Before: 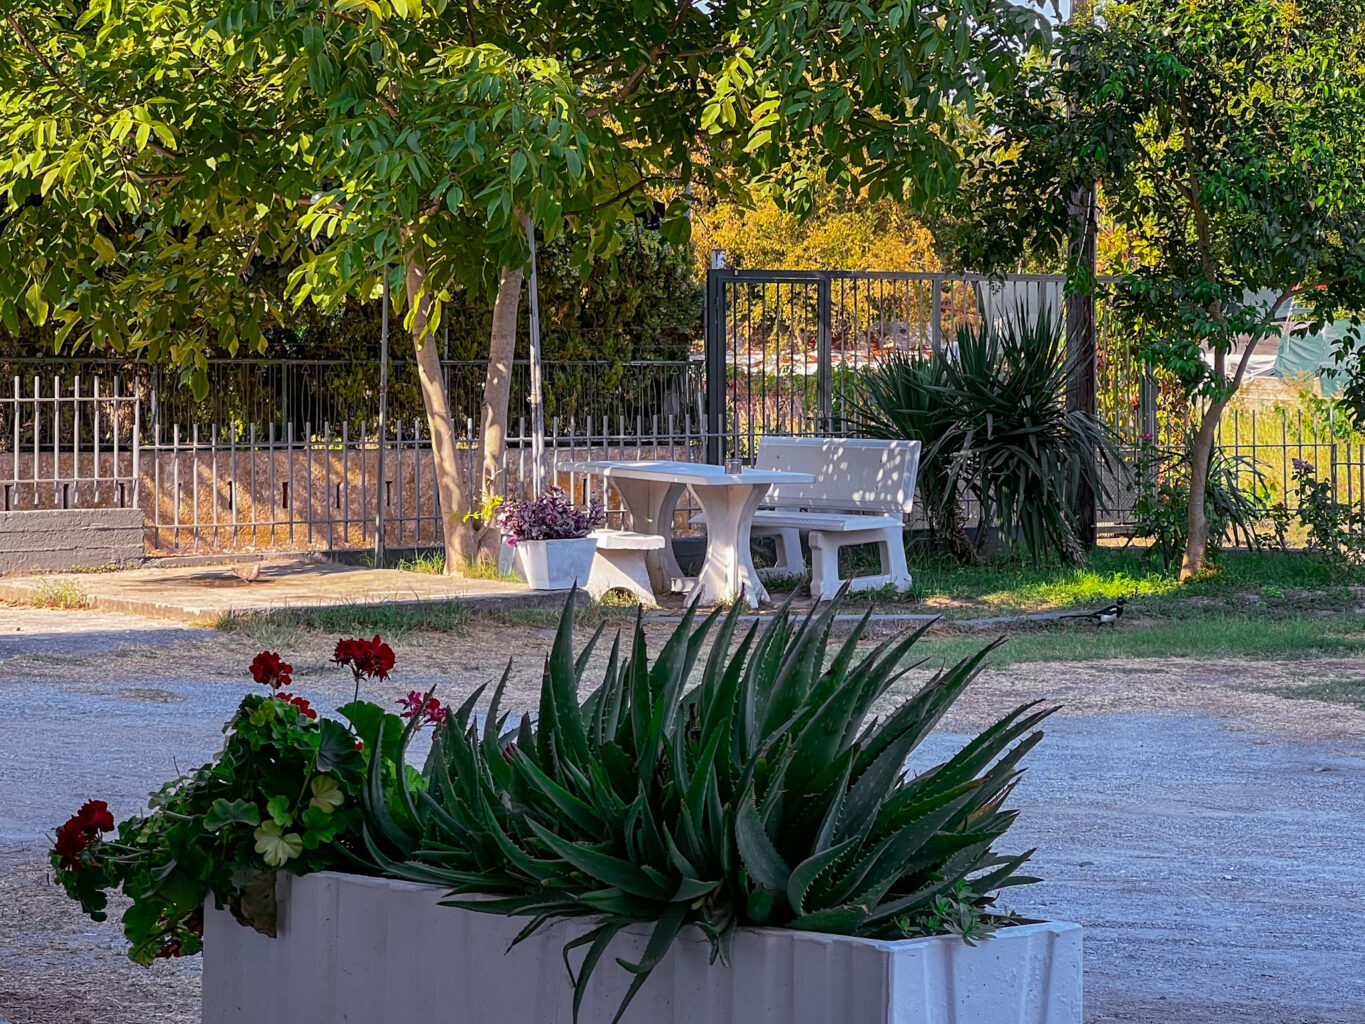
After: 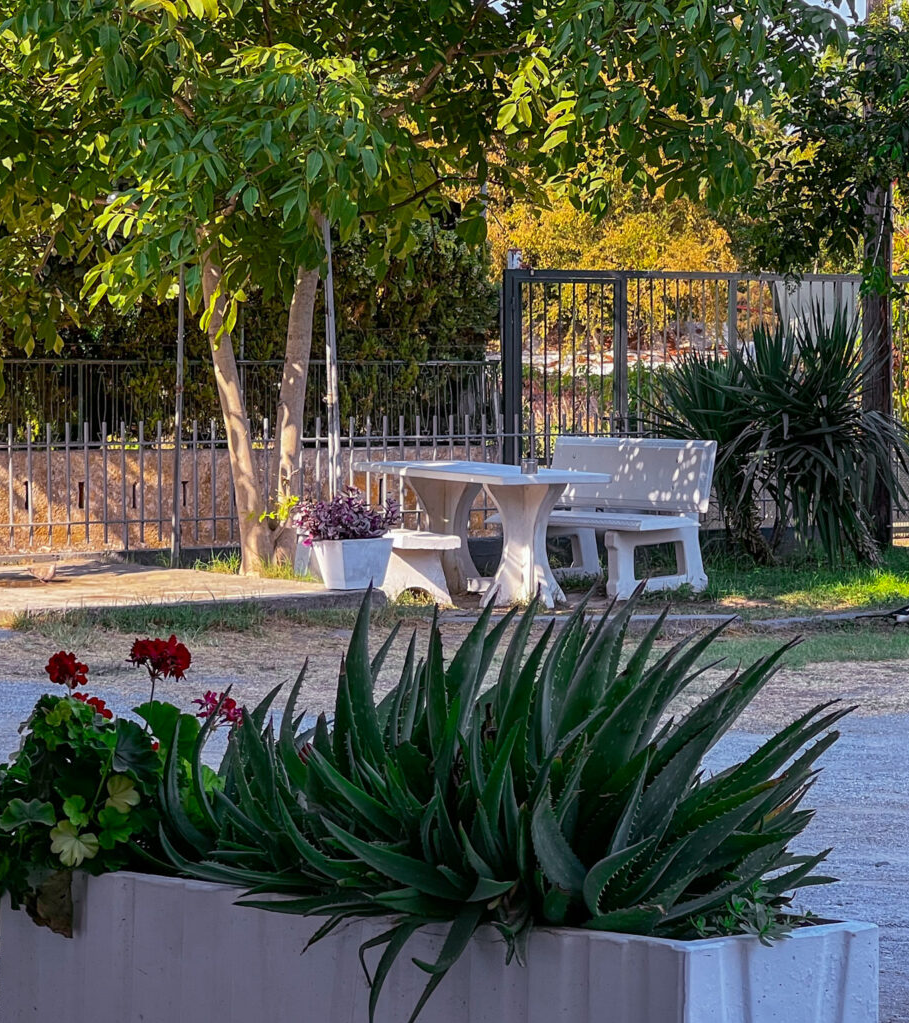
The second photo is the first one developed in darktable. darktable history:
crop and rotate: left 15.003%, right 18.333%
